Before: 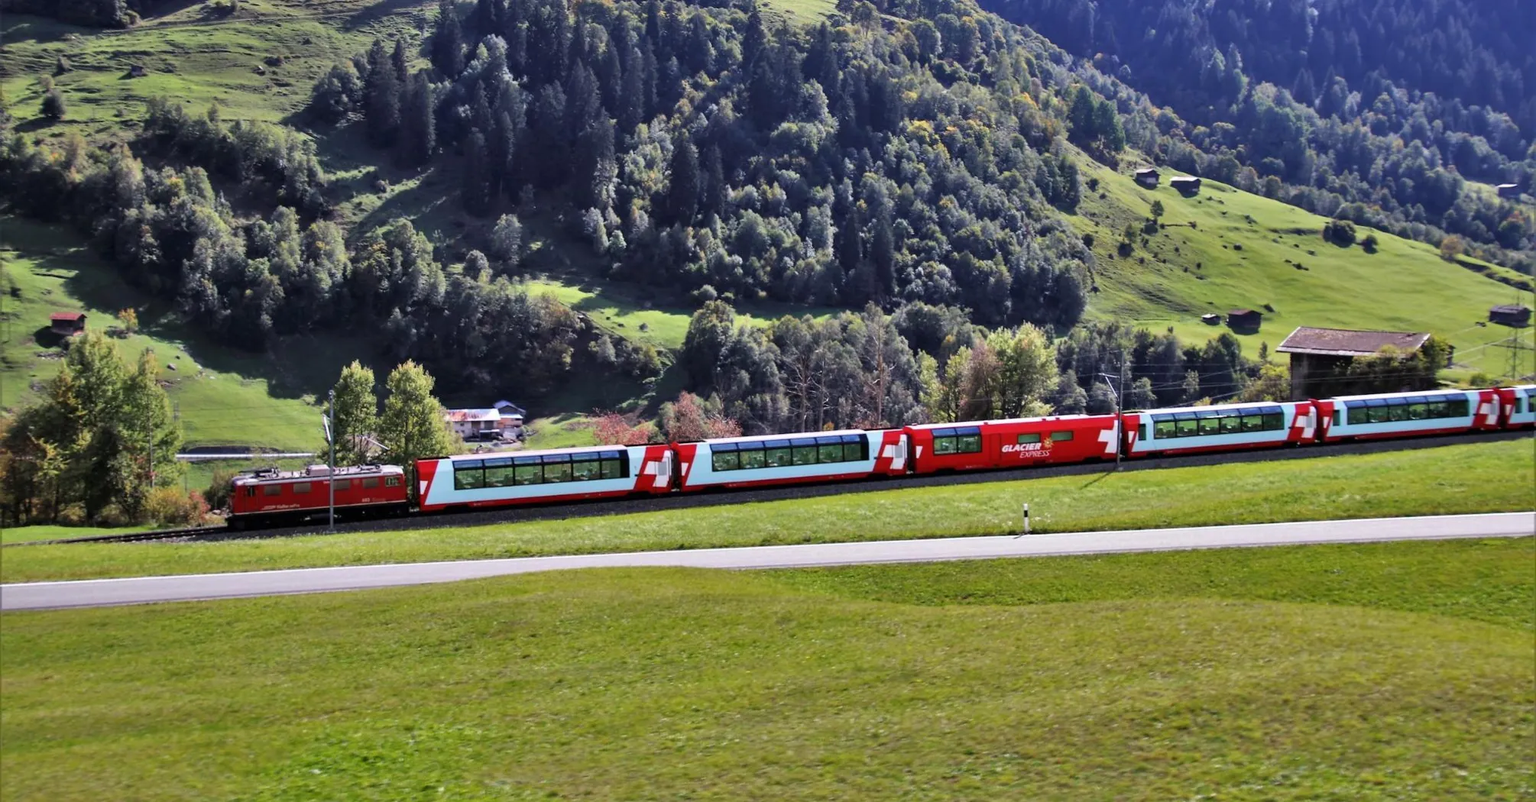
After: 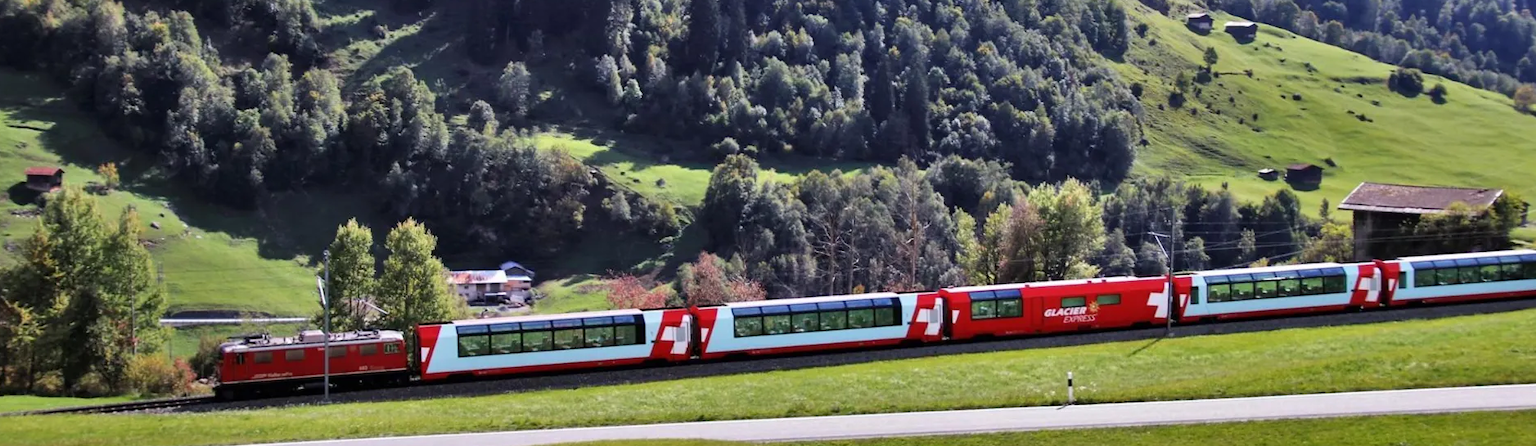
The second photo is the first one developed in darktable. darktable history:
crop: left 1.758%, top 19.577%, right 4.839%, bottom 28.352%
